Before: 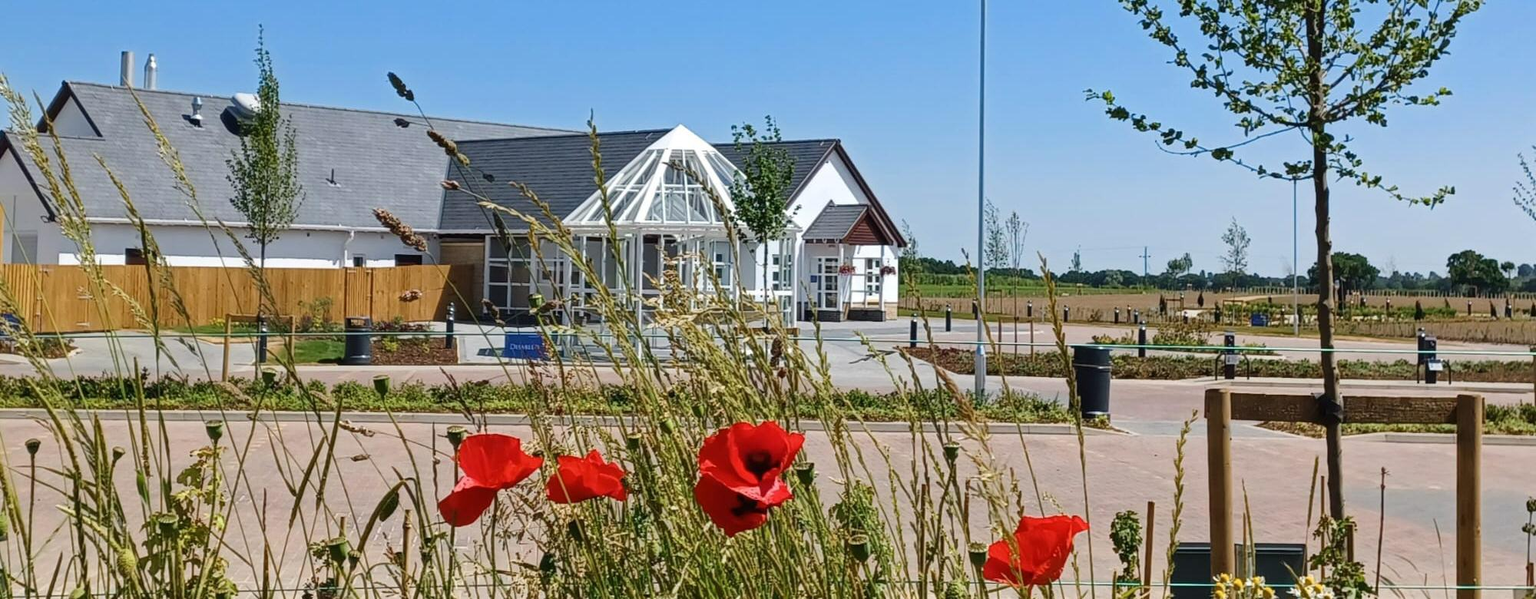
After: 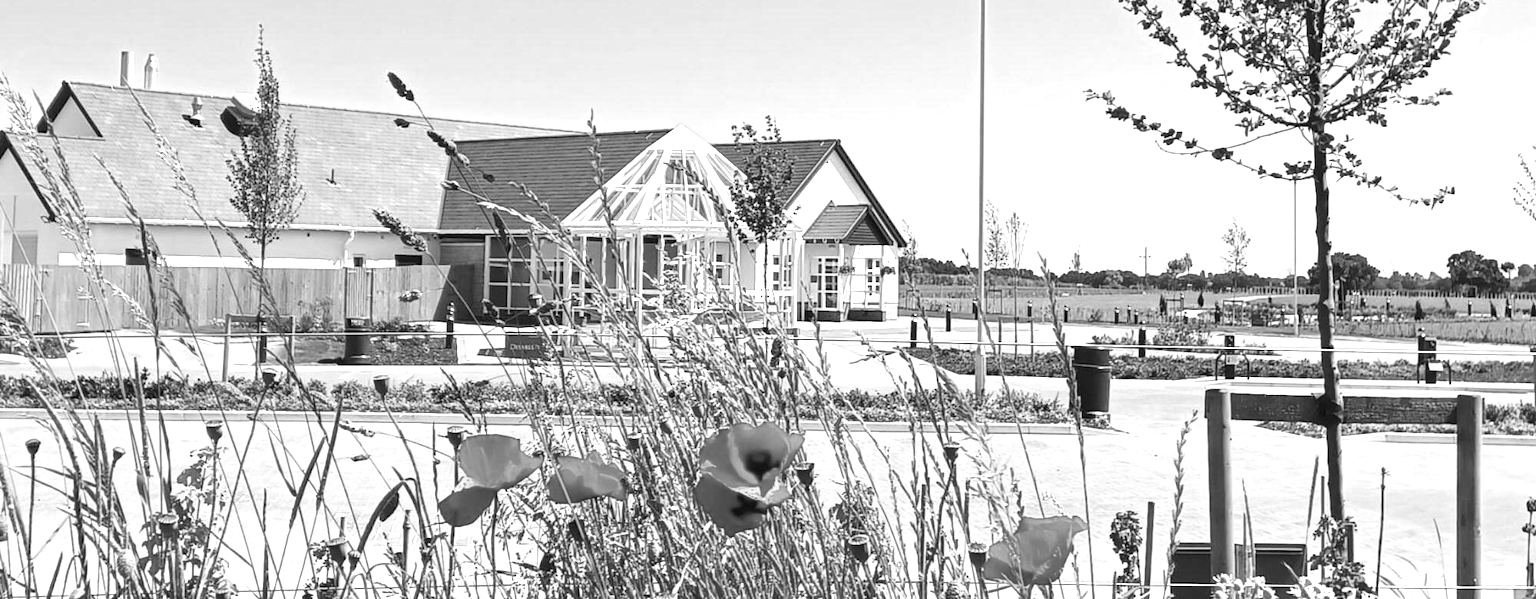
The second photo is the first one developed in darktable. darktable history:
monochrome: on, module defaults
exposure: black level correction 0, exposure 1.198 EV, compensate exposure bias true, compensate highlight preservation false
